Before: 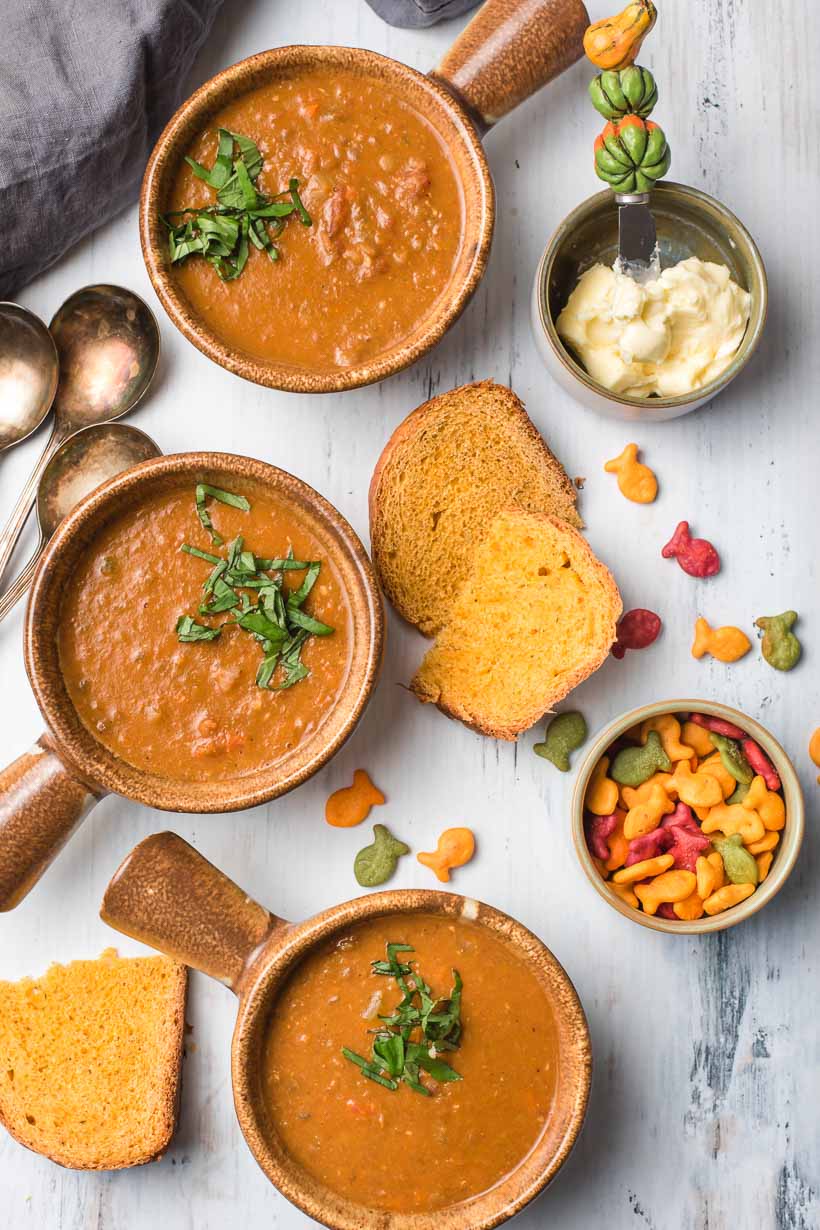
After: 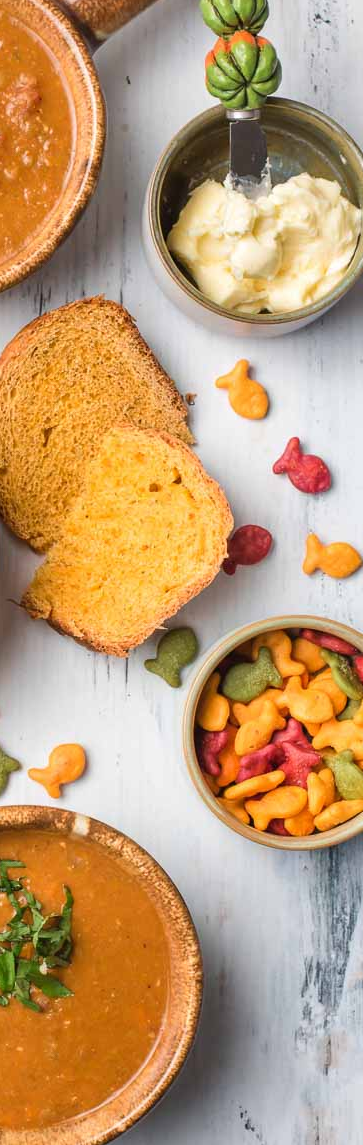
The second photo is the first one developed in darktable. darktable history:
crop: left 47.553%, top 6.832%, right 8.073%
